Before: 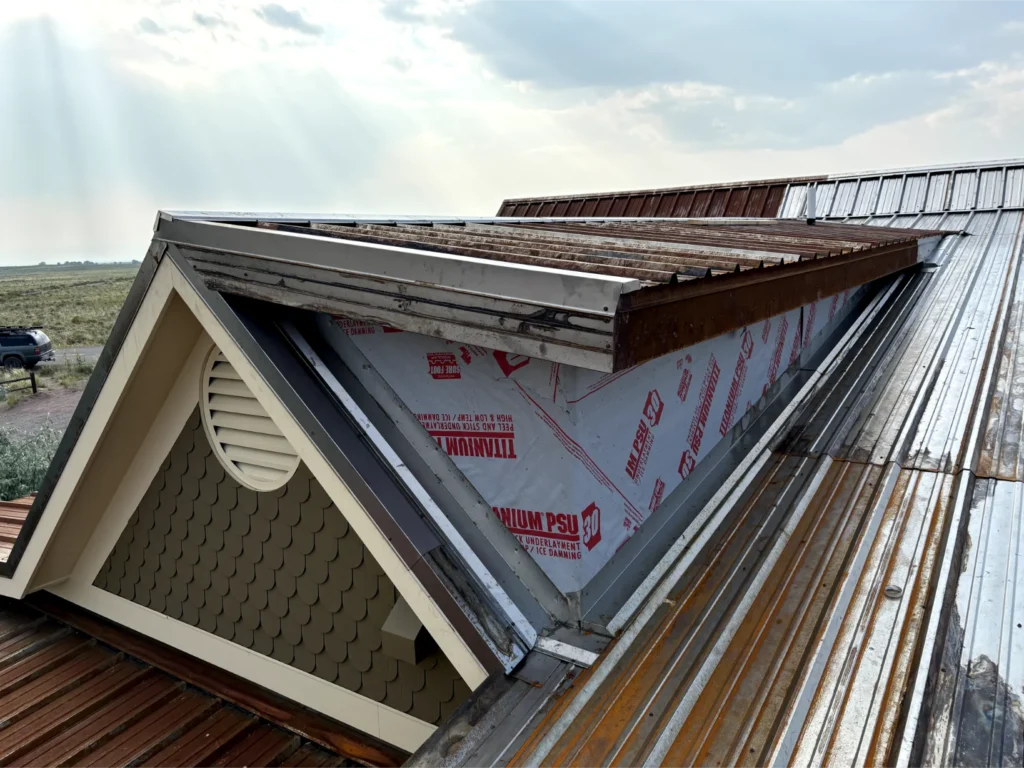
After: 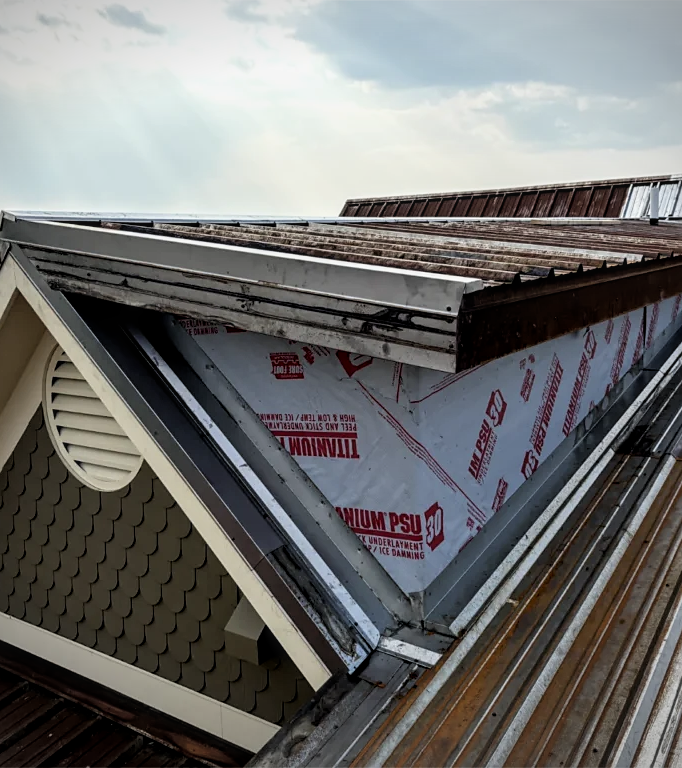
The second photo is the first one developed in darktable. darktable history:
filmic rgb: black relative exposure -12.09 EV, white relative exposure 2.82 EV, target black luminance 0%, hardness 8.12, latitude 70.96%, contrast 1.139, highlights saturation mix 10.07%, shadows ↔ highlights balance -0.389%
crop and rotate: left 15.365%, right 18.013%
sharpen: radius 1.525, amount 0.375, threshold 1.479
vignetting: fall-off start 97.2%, center (-0.032, -0.04), width/height ratio 1.183, unbound false
local contrast: on, module defaults
